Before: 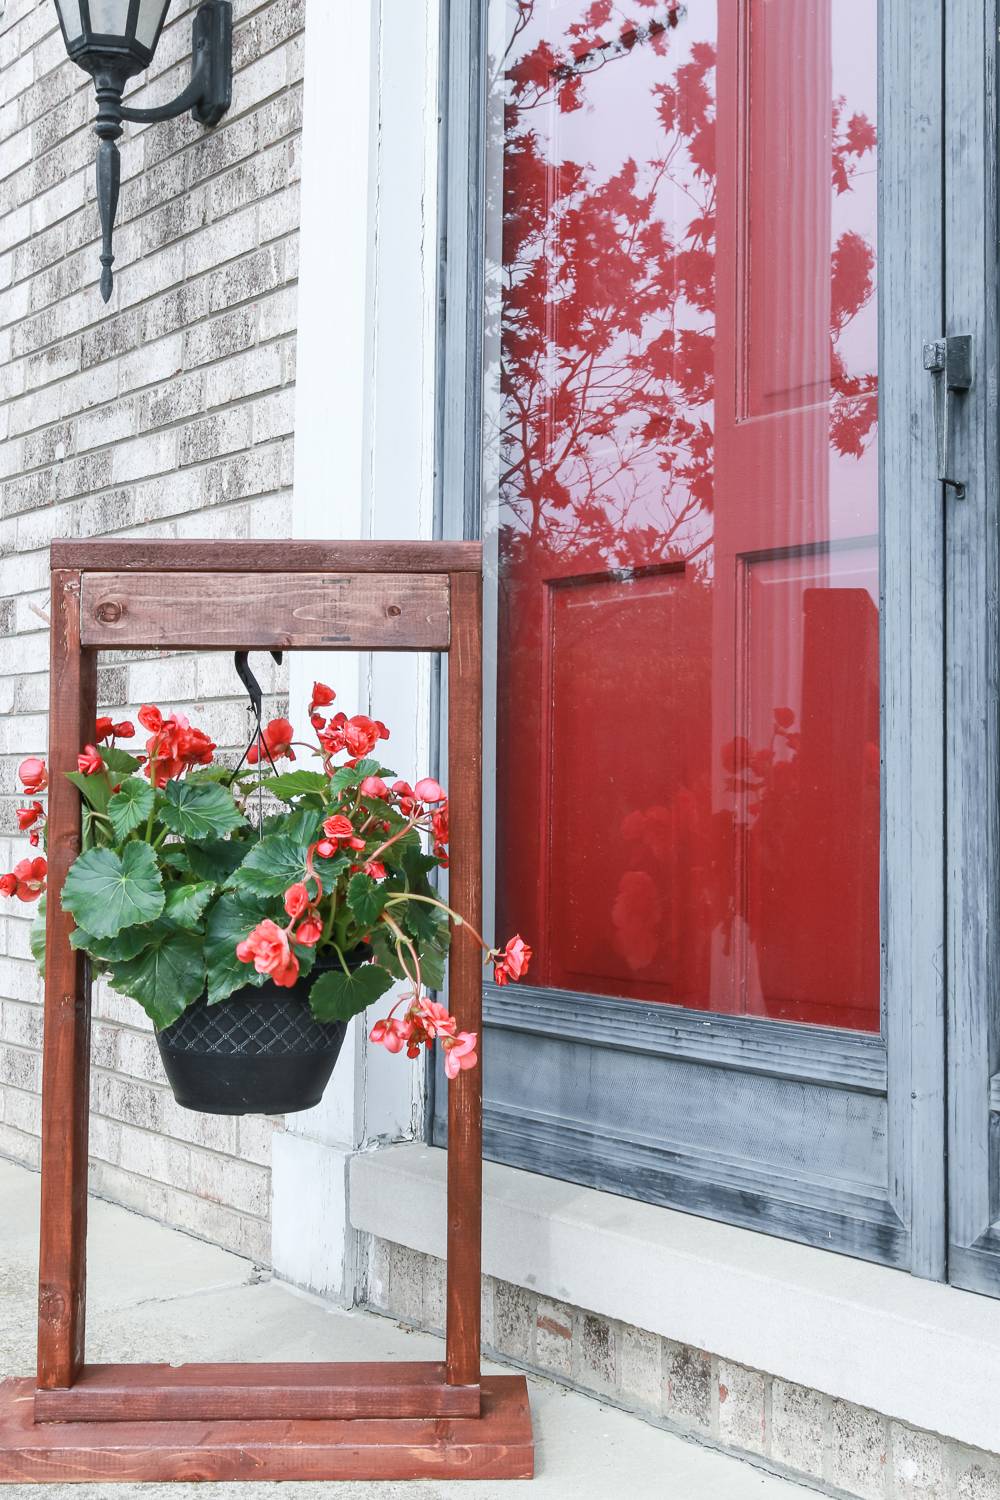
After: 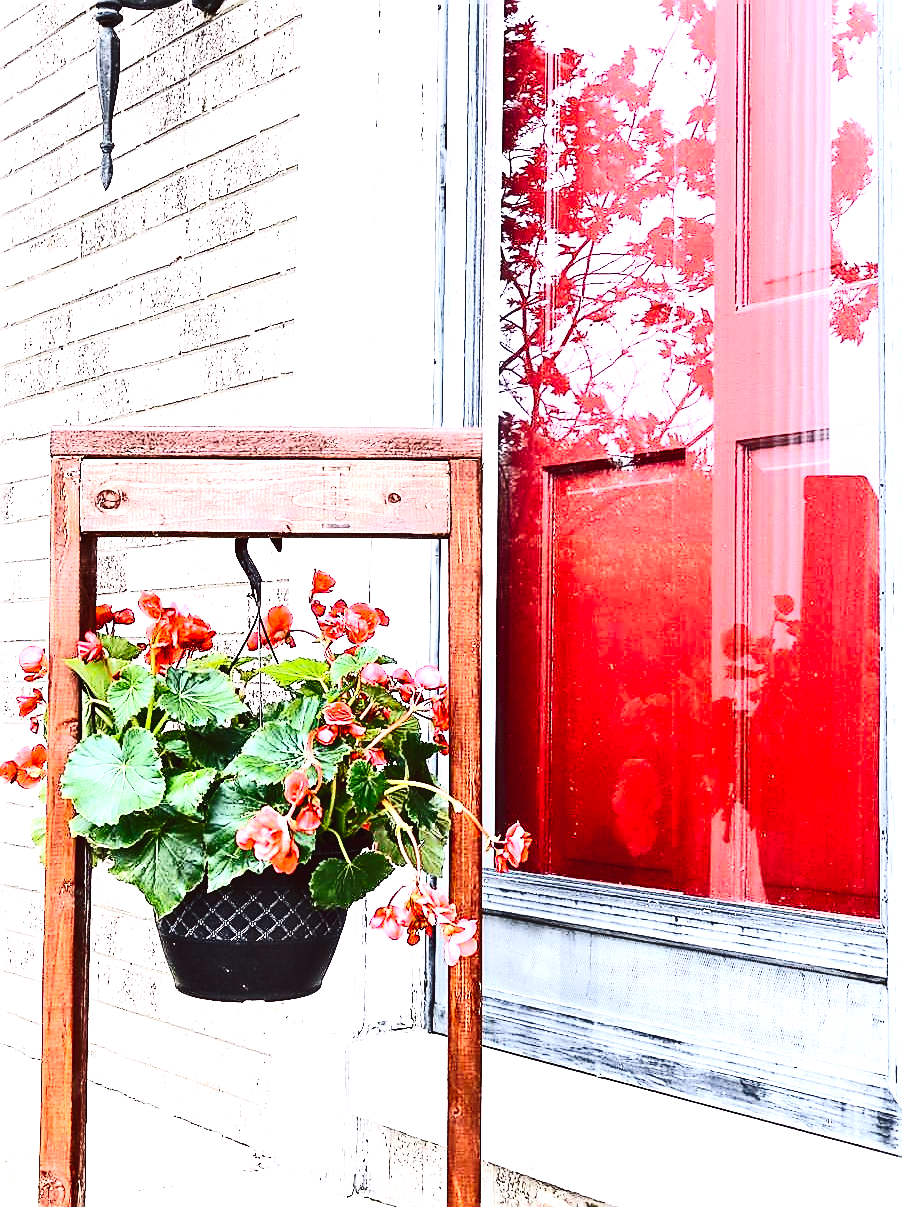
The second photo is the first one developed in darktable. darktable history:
sharpen: radius 1.368, amount 1.254, threshold 0.617
color balance rgb: highlights gain › chroma 0.87%, highlights gain › hue 29.96°, global offset › luminance -0.204%, global offset › chroma 0.273%, perceptual saturation grading › global saturation 19.963%, perceptual brilliance grading › highlights 3.636%, perceptual brilliance grading › mid-tones -19.049%, perceptual brilliance grading › shadows -41.132%, contrast 3.954%
crop: top 7.541%, right 9.749%, bottom 11.955%
tone curve: curves: ch0 [(0, 0.025) (0.15, 0.143) (0.452, 0.486) (0.751, 0.788) (1, 0.961)]; ch1 [(0, 0) (0.416, 0.4) (0.476, 0.469) (0.497, 0.494) (0.546, 0.571) (0.566, 0.607) (0.62, 0.657) (1, 1)]; ch2 [(0, 0) (0.386, 0.397) (0.505, 0.498) (0.547, 0.546) (0.579, 0.58) (1, 1)], preserve colors none
exposure: black level correction 0, exposure 1.629 EV, compensate exposure bias true, compensate highlight preservation false
contrast brightness saturation: contrast 0.304, brightness -0.068, saturation 0.172
tone equalizer: smoothing diameter 24.96%, edges refinement/feathering 6.31, preserve details guided filter
